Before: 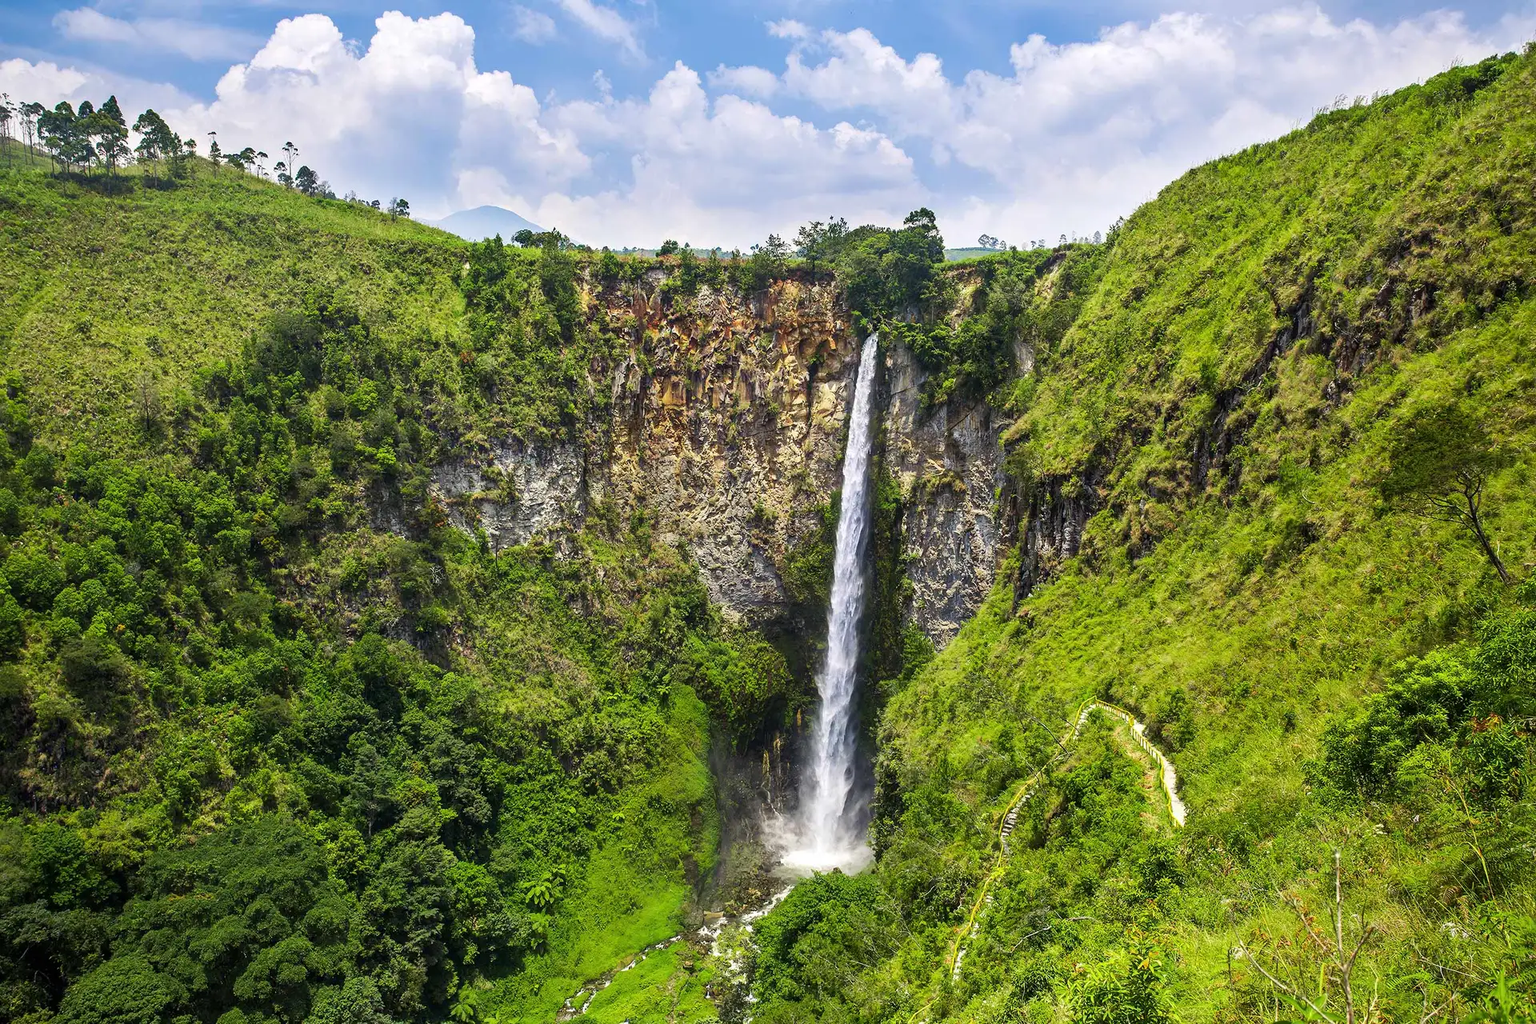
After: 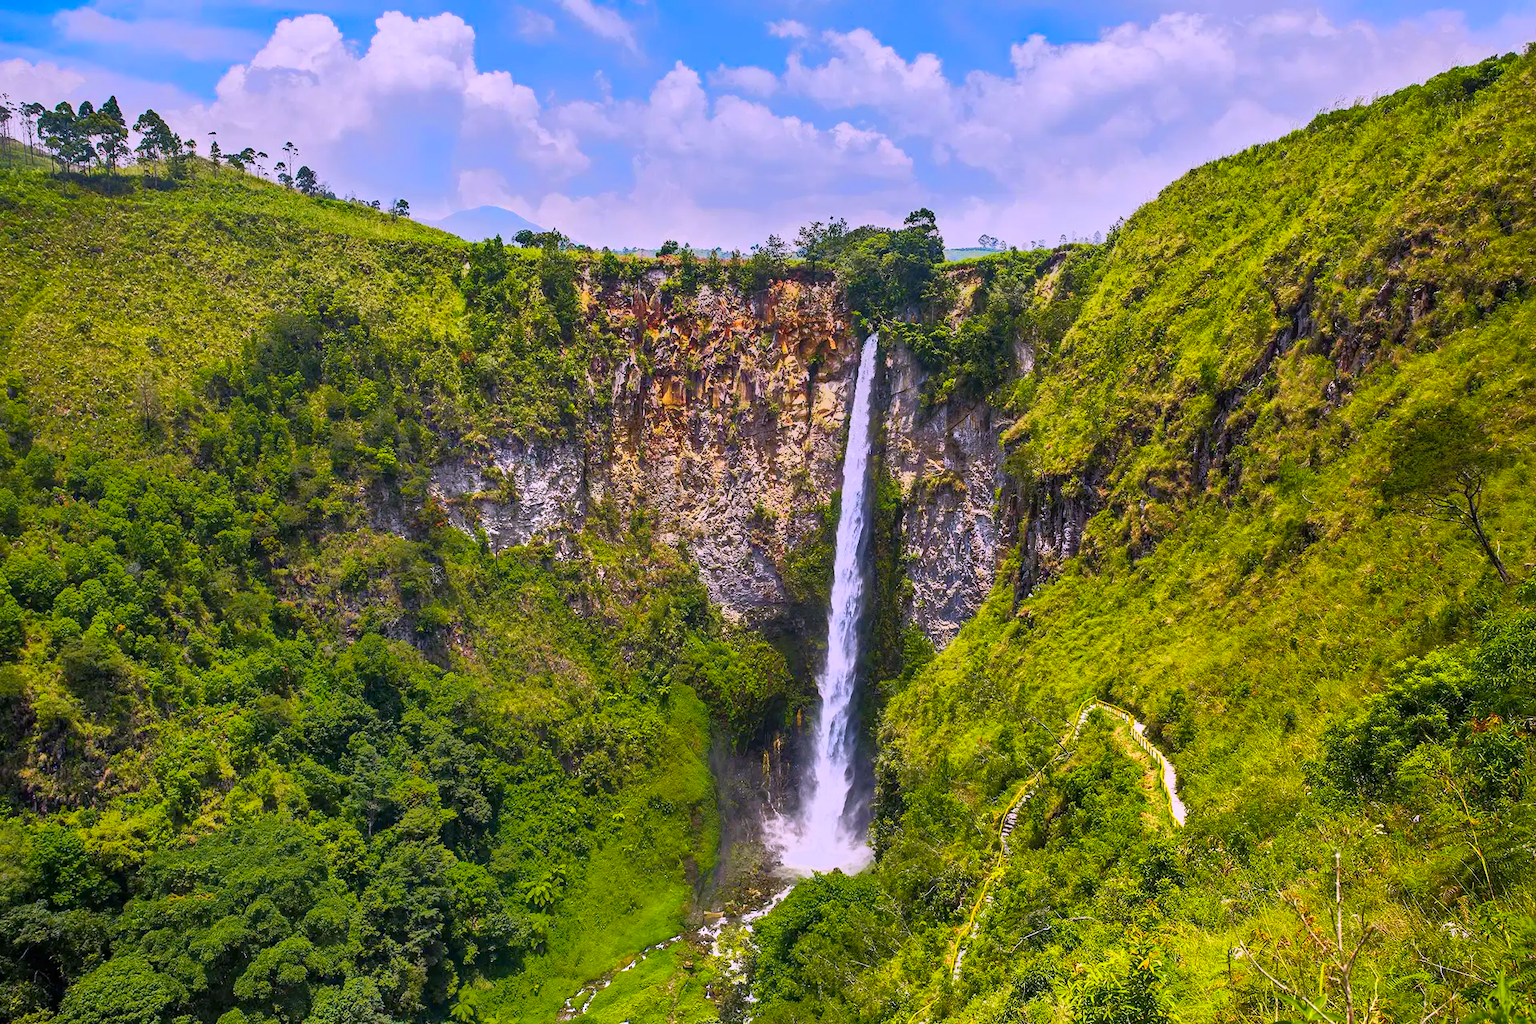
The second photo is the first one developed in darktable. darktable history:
tone equalizer: -7 EV -0.63 EV, -6 EV 1 EV, -5 EV -0.45 EV, -4 EV 0.43 EV, -3 EV 0.41 EV, -2 EV 0.15 EV, -1 EV -0.15 EV, +0 EV -0.39 EV, smoothing diameter 25%, edges refinement/feathering 10, preserve details guided filter
color correction: highlights a* 15.03, highlights b* -25.07
color balance rgb: linear chroma grading › global chroma 15%, perceptual saturation grading › global saturation 30%
